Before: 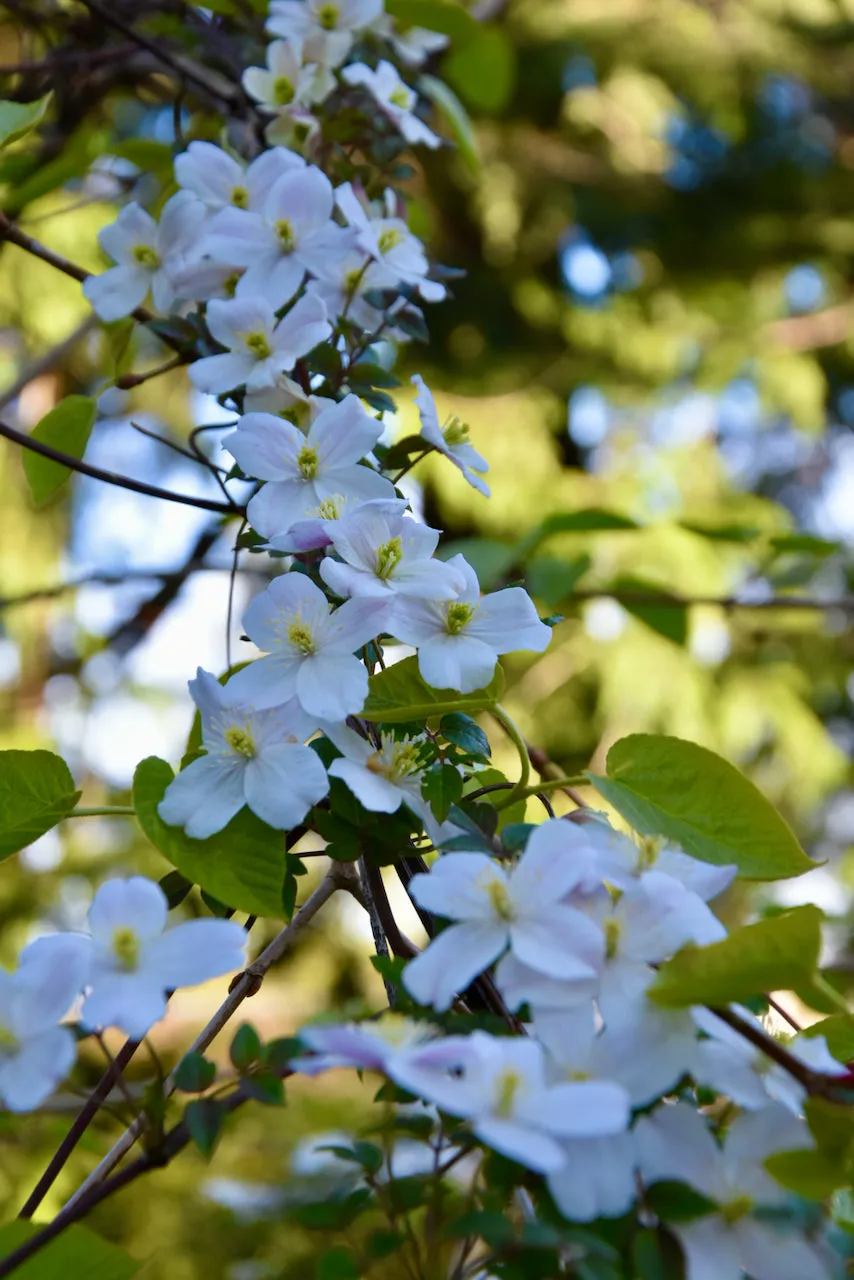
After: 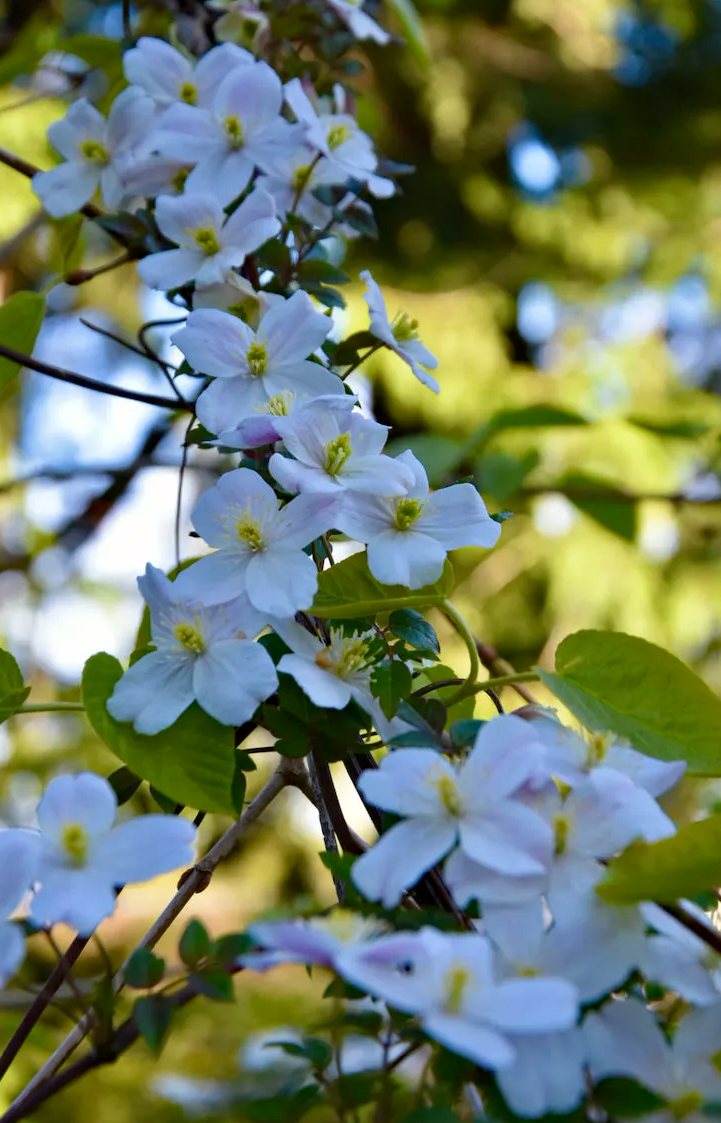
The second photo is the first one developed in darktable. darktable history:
crop: left 6.048%, top 8.149%, right 9.525%, bottom 4.057%
haze removal: compatibility mode true, adaptive false
